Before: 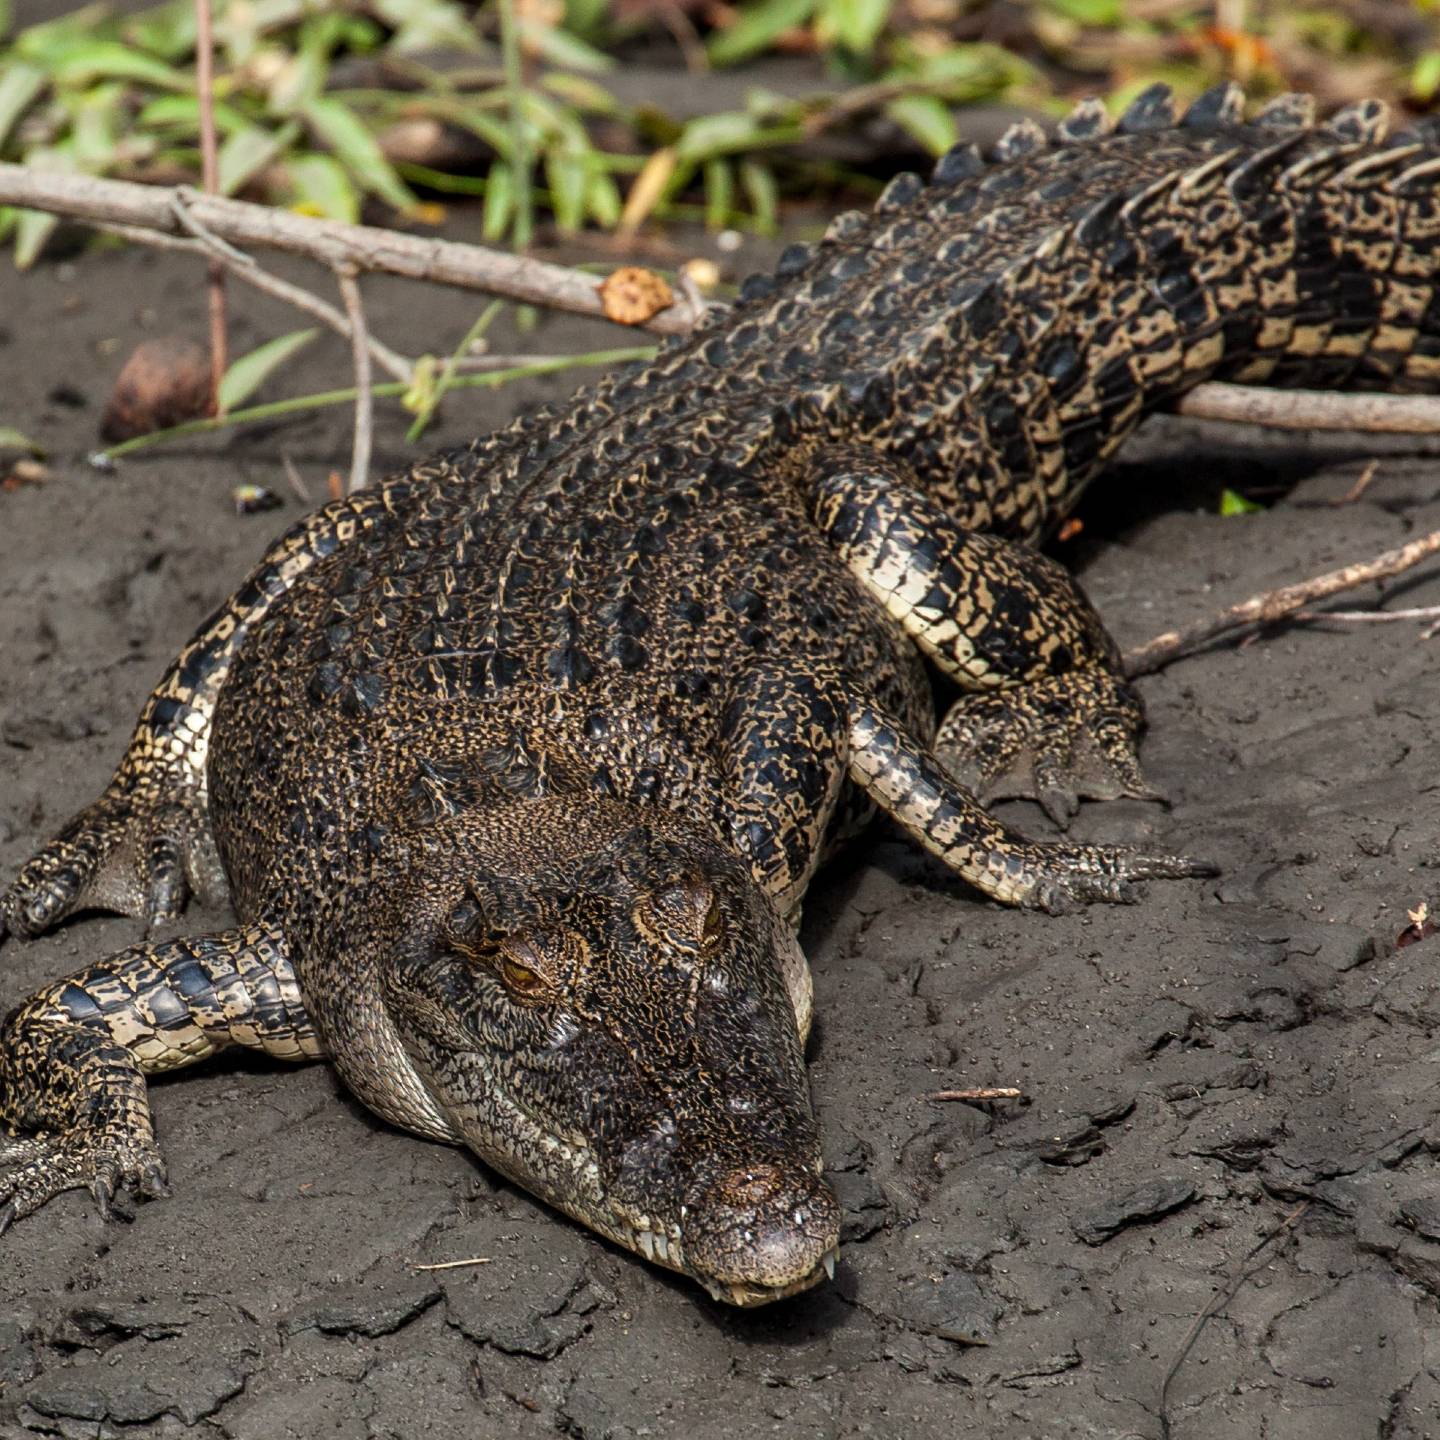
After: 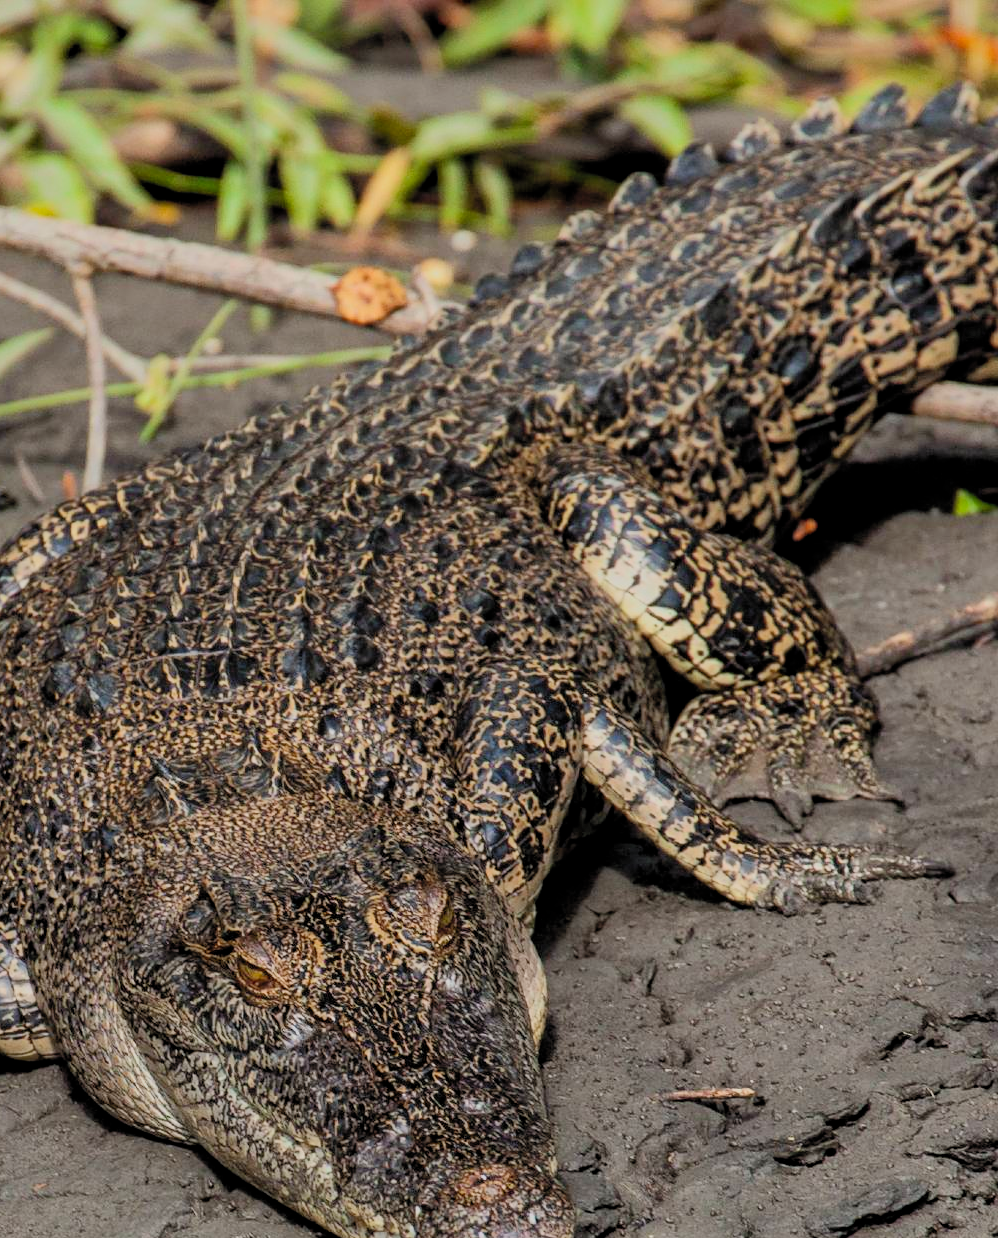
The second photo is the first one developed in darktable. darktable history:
contrast brightness saturation: contrast 0.2, brightness 0.16, saturation 0.22
crop: left 18.479%, right 12.2%, bottom 13.971%
shadows and highlights: on, module defaults
filmic rgb: black relative exposure -8.79 EV, white relative exposure 4.98 EV, threshold 3 EV, target black luminance 0%, hardness 3.77, latitude 66.33%, contrast 0.822, shadows ↔ highlights balance 20%, color science v5 (2021), contrast in shadows safe, contrast in highlights safe, enable highlight reconstruction true
